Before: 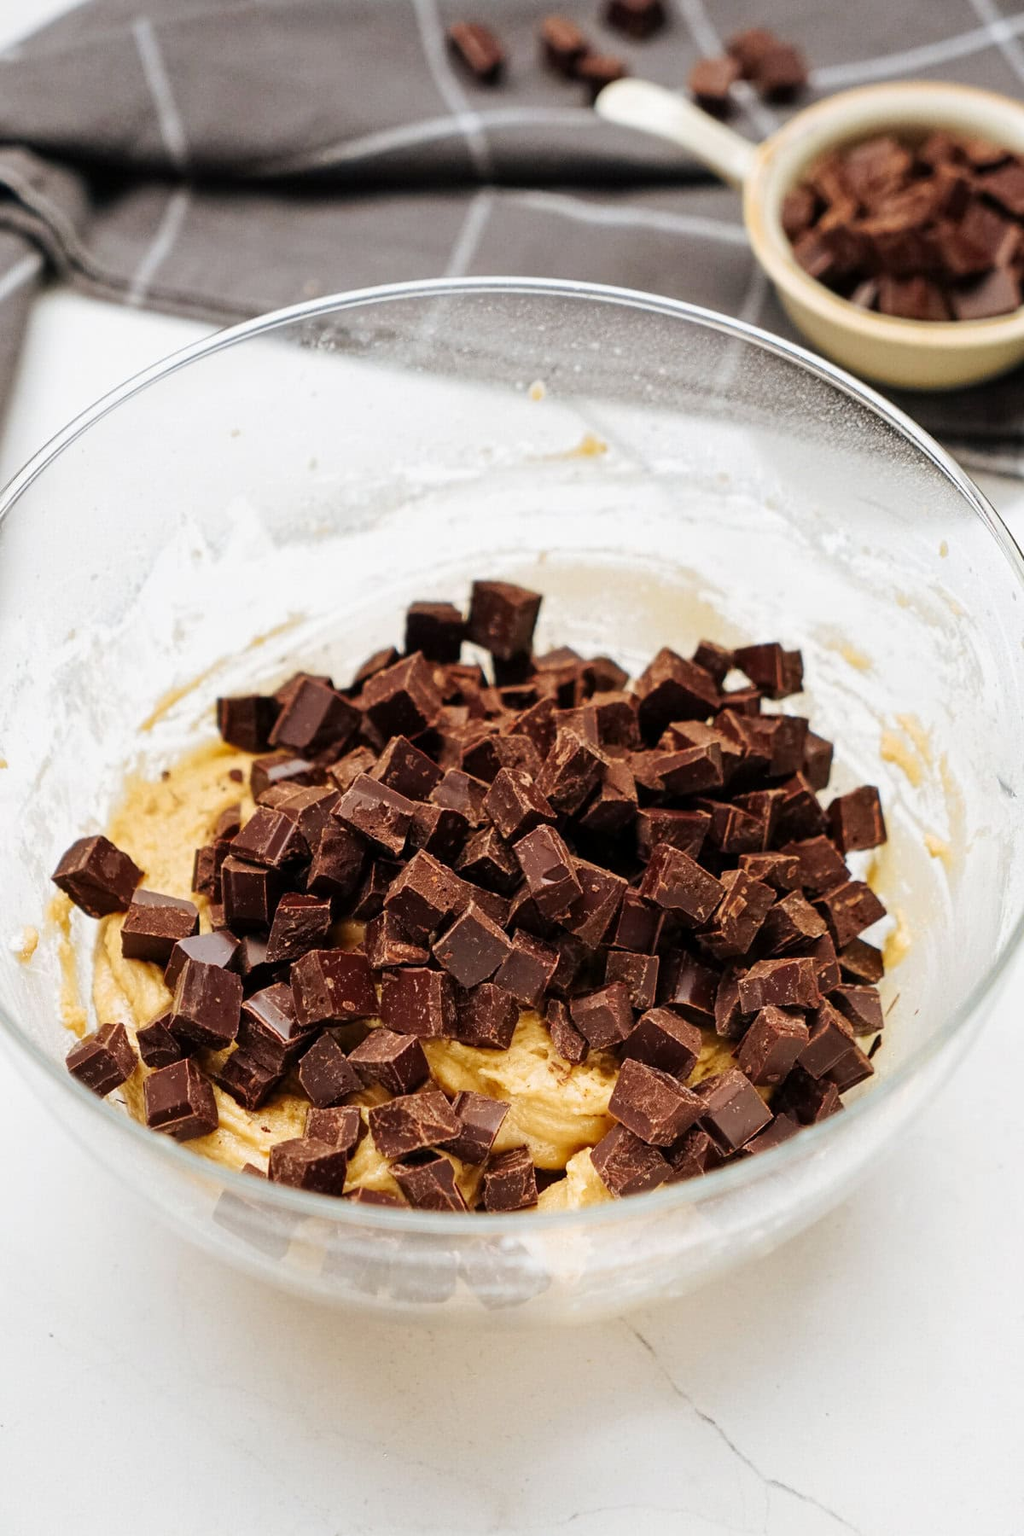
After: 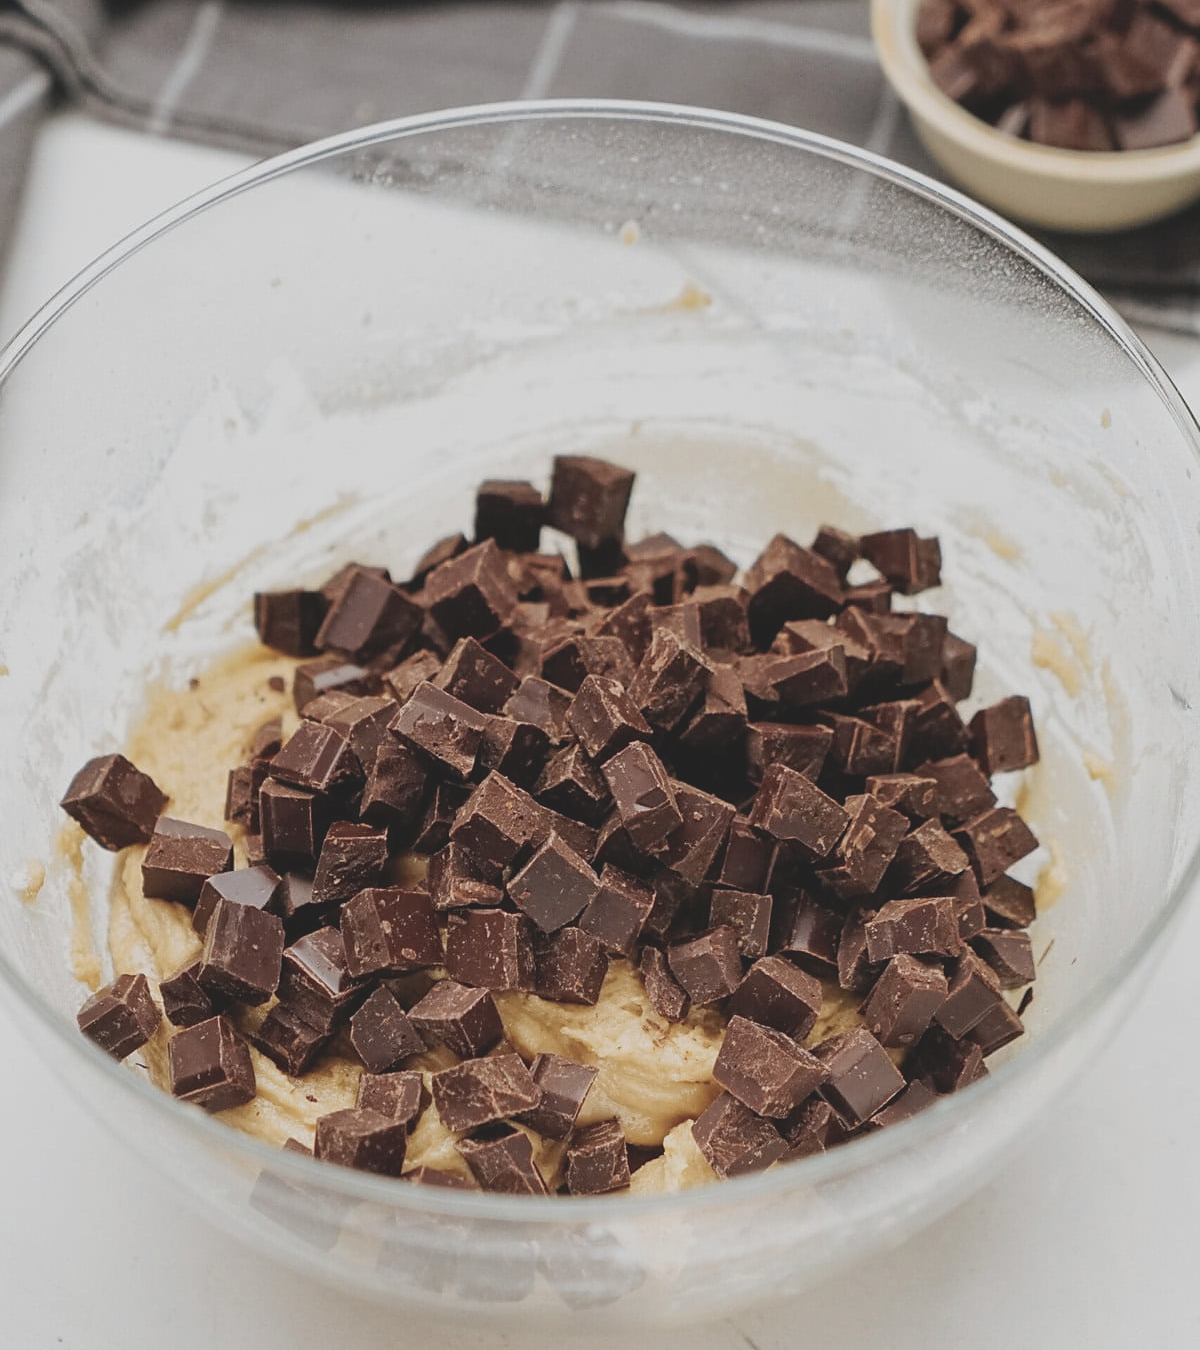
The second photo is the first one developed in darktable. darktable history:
crop and rotate: top 12.5%, bottom 12.5%
contrast brightness saturation: contrast -0.26, saturation -0.43
sharpen: radius 1.559, amount 0.373, threshold 1.271
